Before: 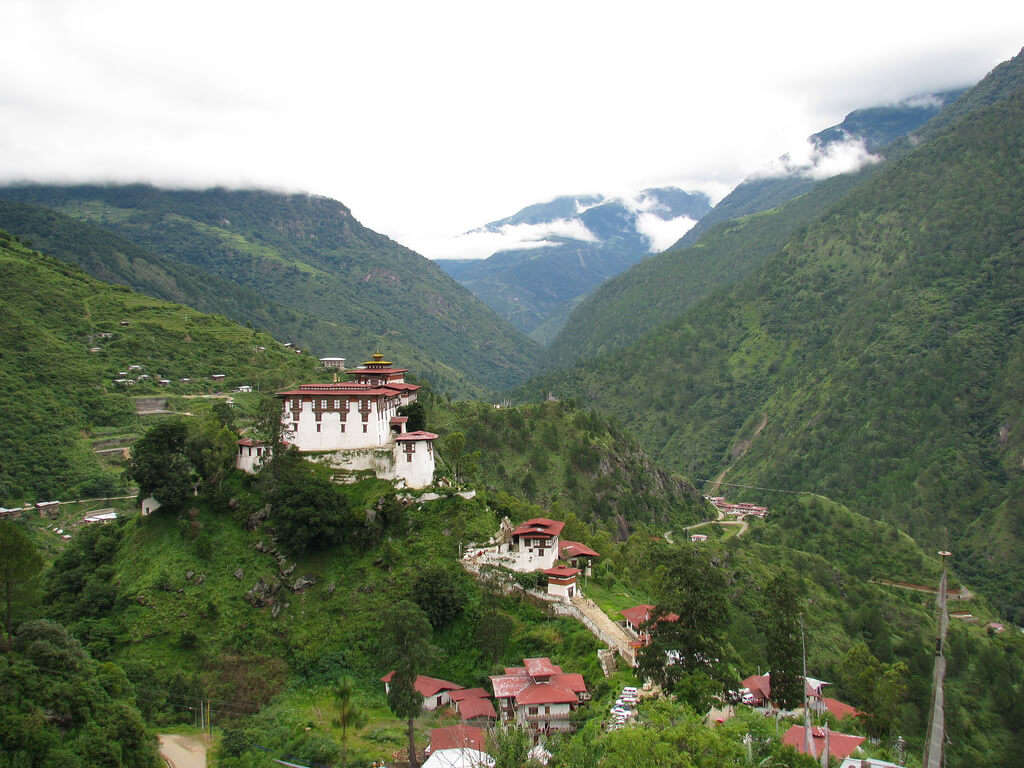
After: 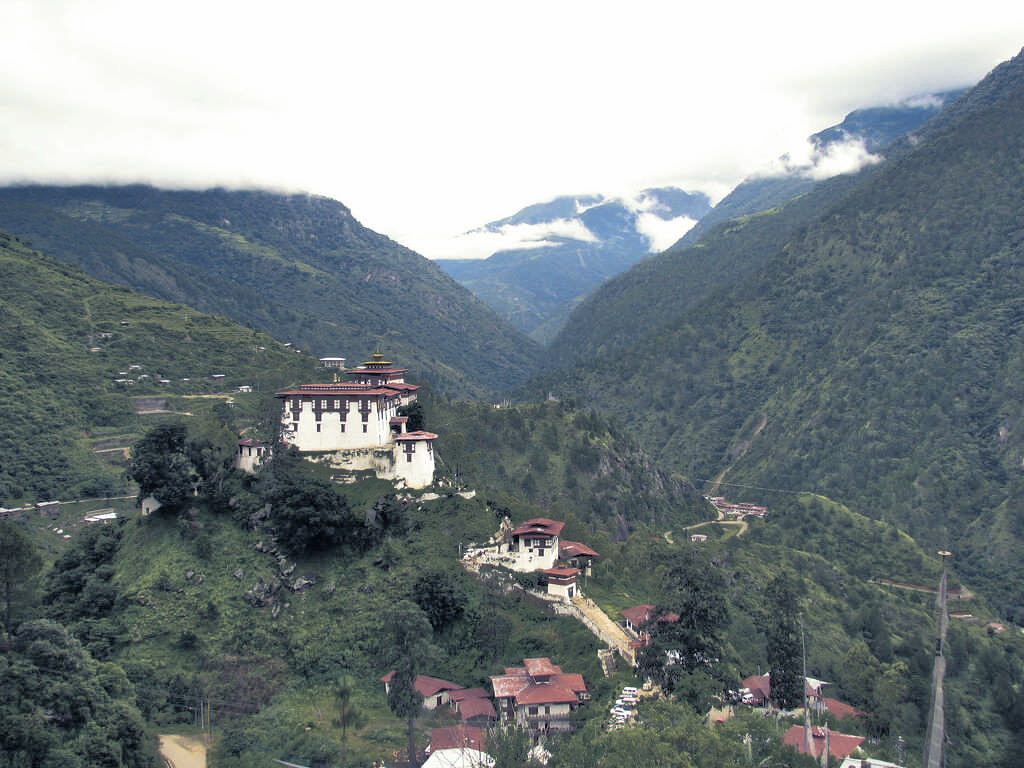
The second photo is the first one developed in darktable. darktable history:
color contrast: green-magenta contrast 0.8, blue-yellow contrast 1.1, unbound 0
split-toning: shadows › hue 230.4°
color zones: curves: ch2 [(0, 0.5) (0.143, 0.5) (0.286, 0.489) (0.415, 0.421) (0.571, 0.5) (0.714, 0.5) (0.857, 0.5) (1, 0.5)]
tone equalizer: -8 EV -0.528 EV, -7 EV -0.319 EV, -6 EV -0.083 EV, -5 EV 0.413 EV, -4 EV 0.985 EV, -3 EV 0.791 EV, -2 EV -0.01 EV, -1 EV 0.14 EV, +0 EV -0.012 EV, smoothing 1
